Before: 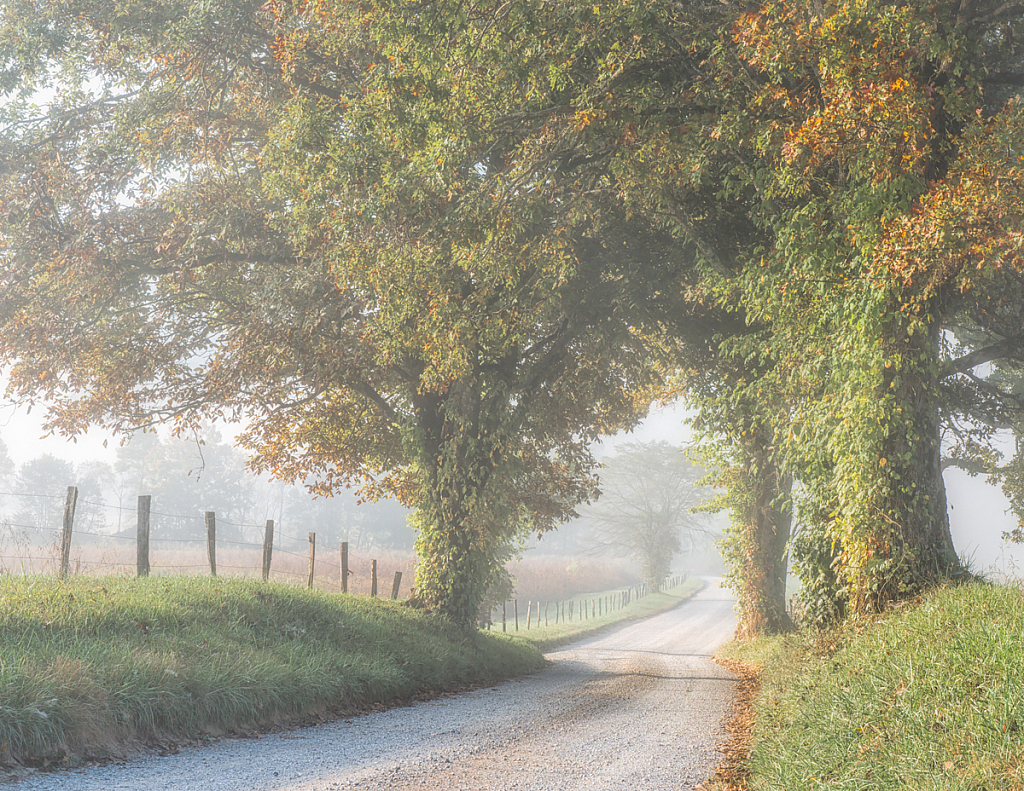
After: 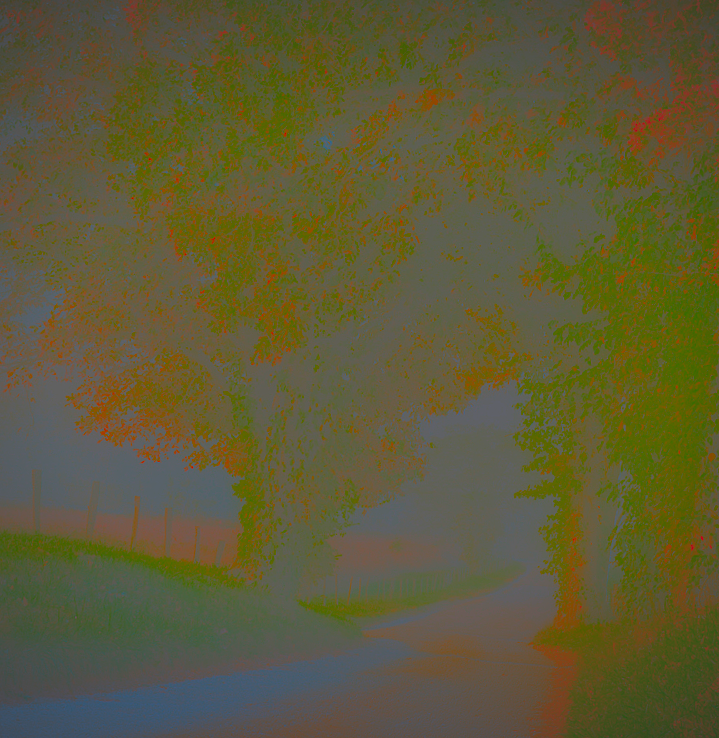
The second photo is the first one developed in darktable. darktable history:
vignetting: fall-off start 84.83%, fall-off radius 79.78%, width/height ratio 1.227, unbound false
contrast brightness saturation: contrast -0.984, brightness -0.162, saturation 0.76
tone equalizer: mask exposure compensation -0.509 EV
exposure: black level correction -0.001, exposure 0.908 EV, compensate highlight preservation false
sharpen: on, module defaults
crop and rotate: angle -3.16°, left 14.038%, top 0.026%, right 10.797%, bottom 0.087%
